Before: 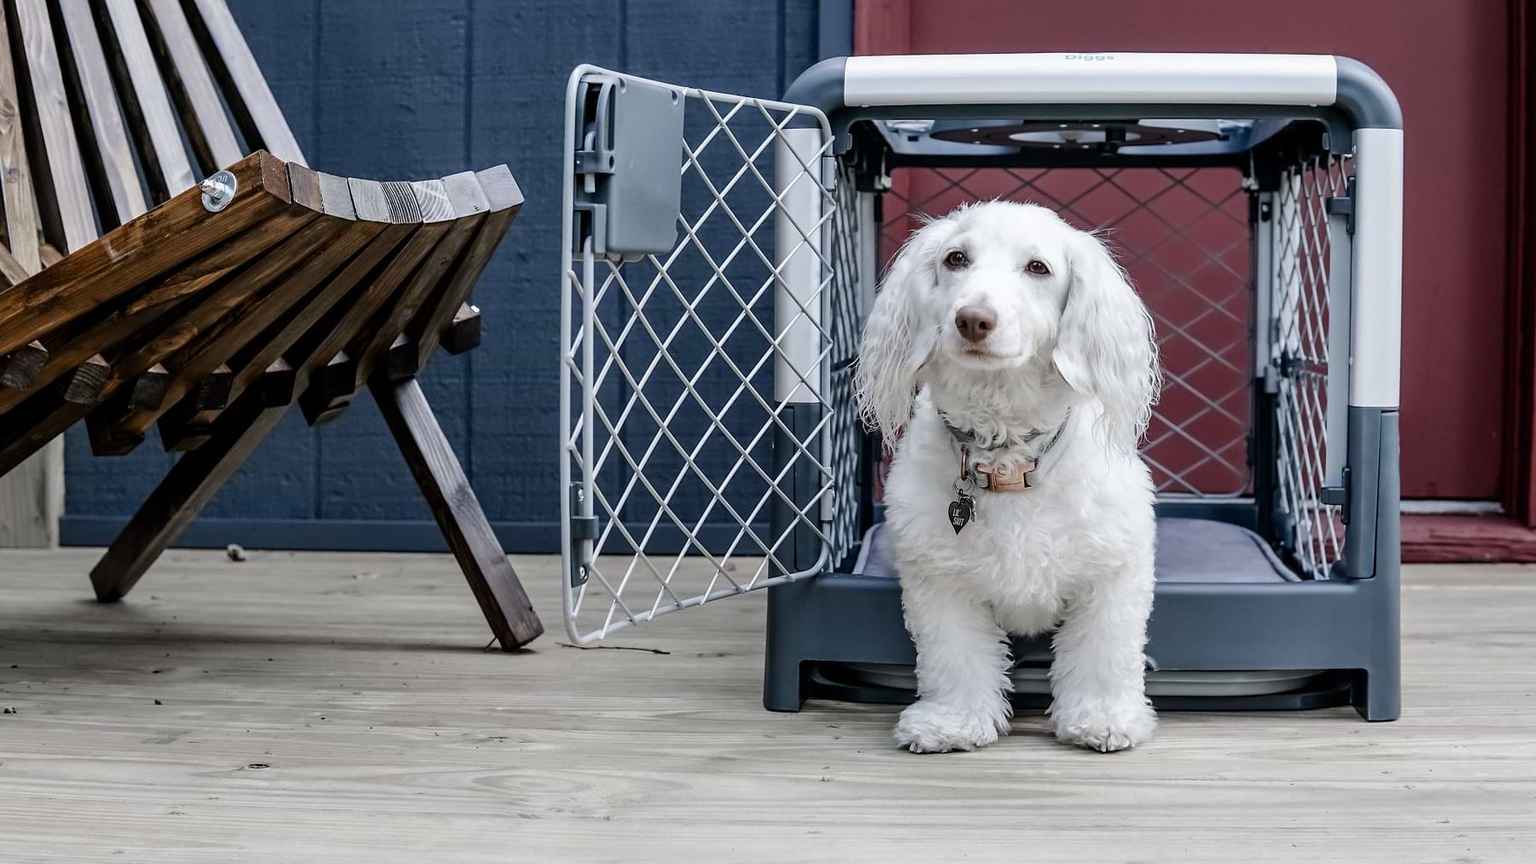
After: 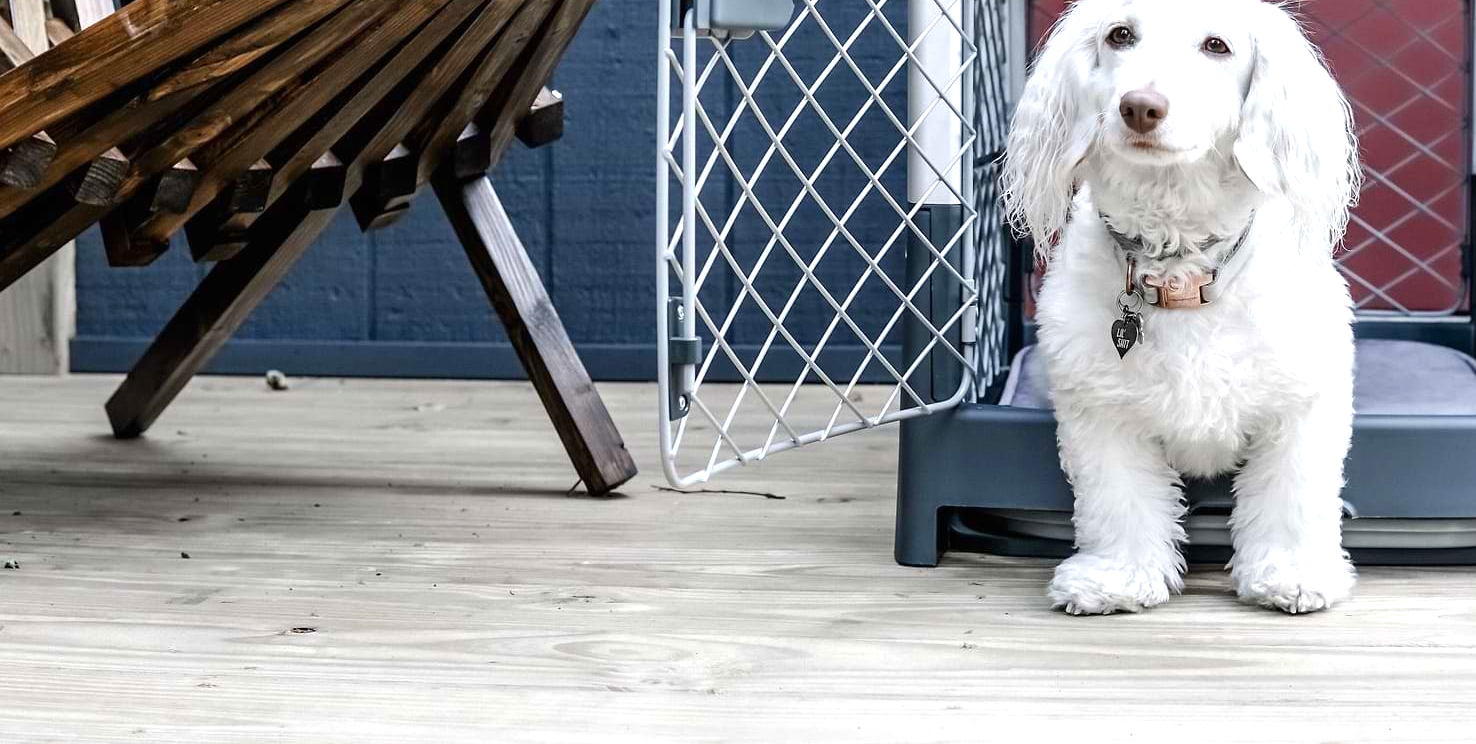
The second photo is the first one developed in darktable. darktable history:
crop: top 26.531%, right 17.959%
exposure: black level correction 0, exposure 0.7 EV, compensate exposure bias true, compensate highlight preservation false
